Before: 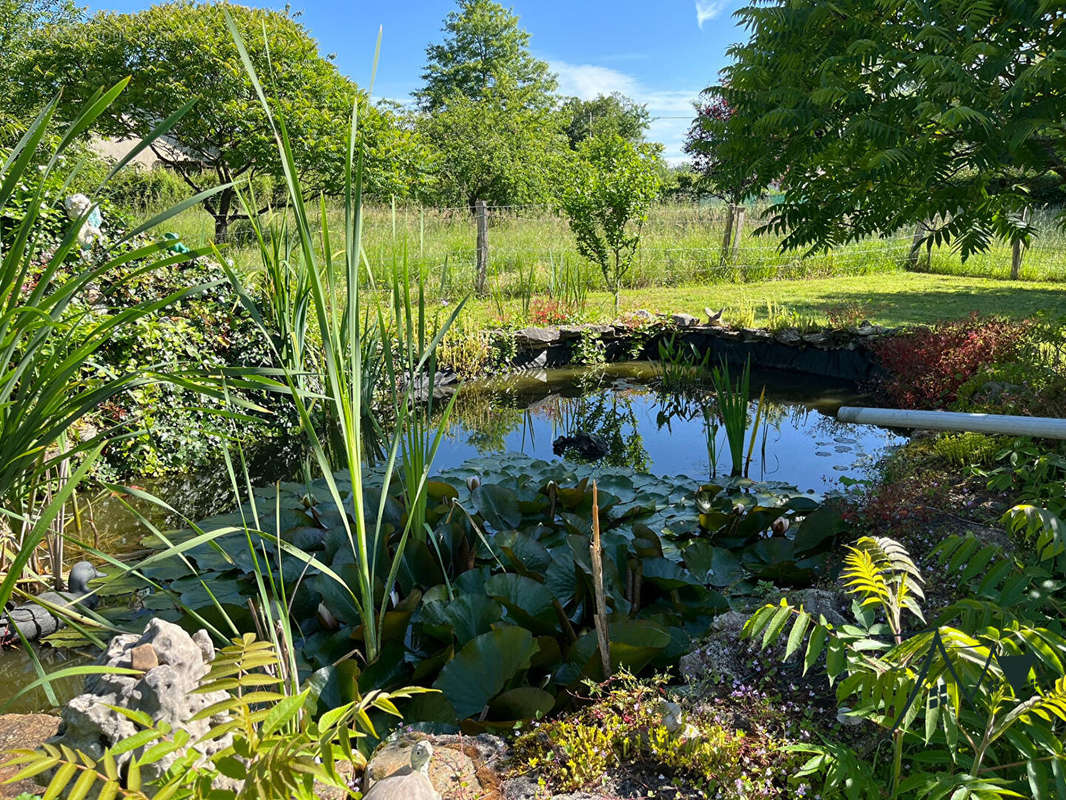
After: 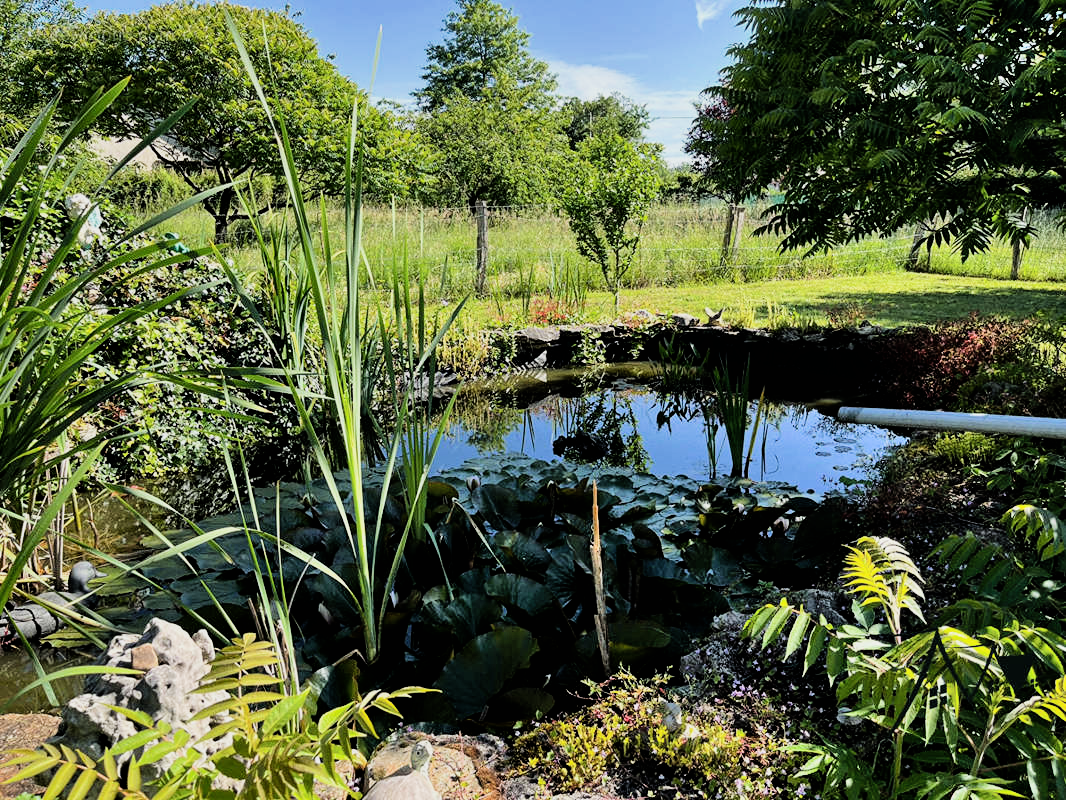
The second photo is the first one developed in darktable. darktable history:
filmic rgb: black relative exposure -5 EV, white relative exposure 3.5 EV, hardness 3.19, contrast 1.4, highlights saturation mix -50%
shadows and highlights: low approximation 0.01, soften with gaussian
exposure: compensate highlight preservation false
